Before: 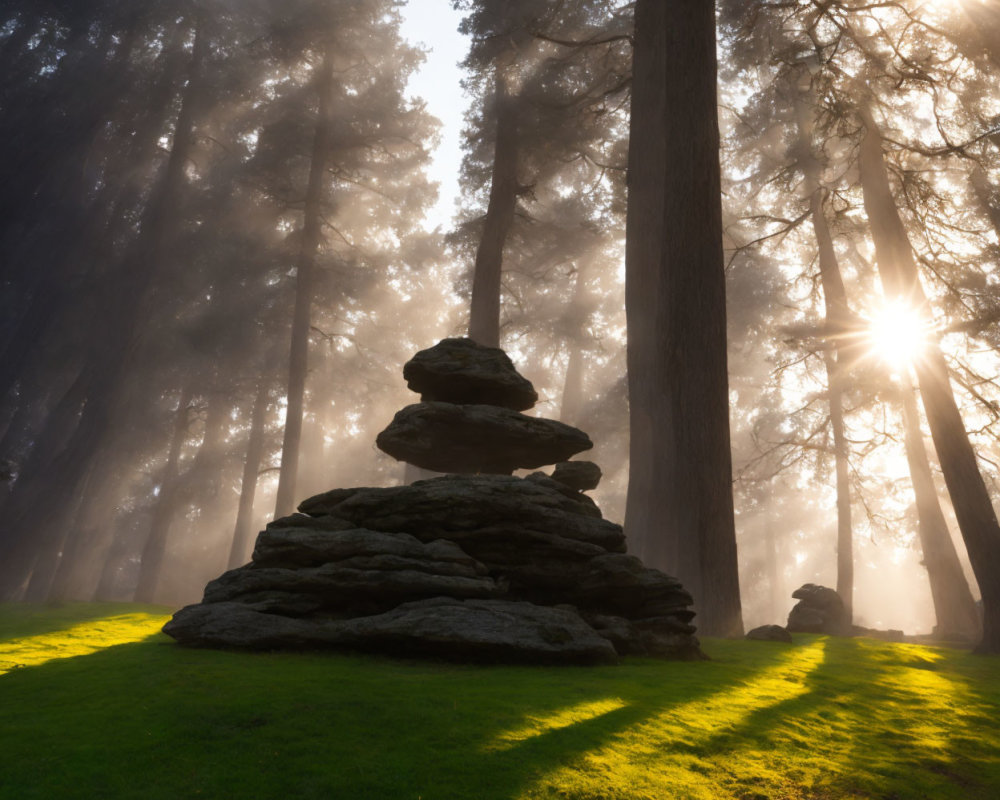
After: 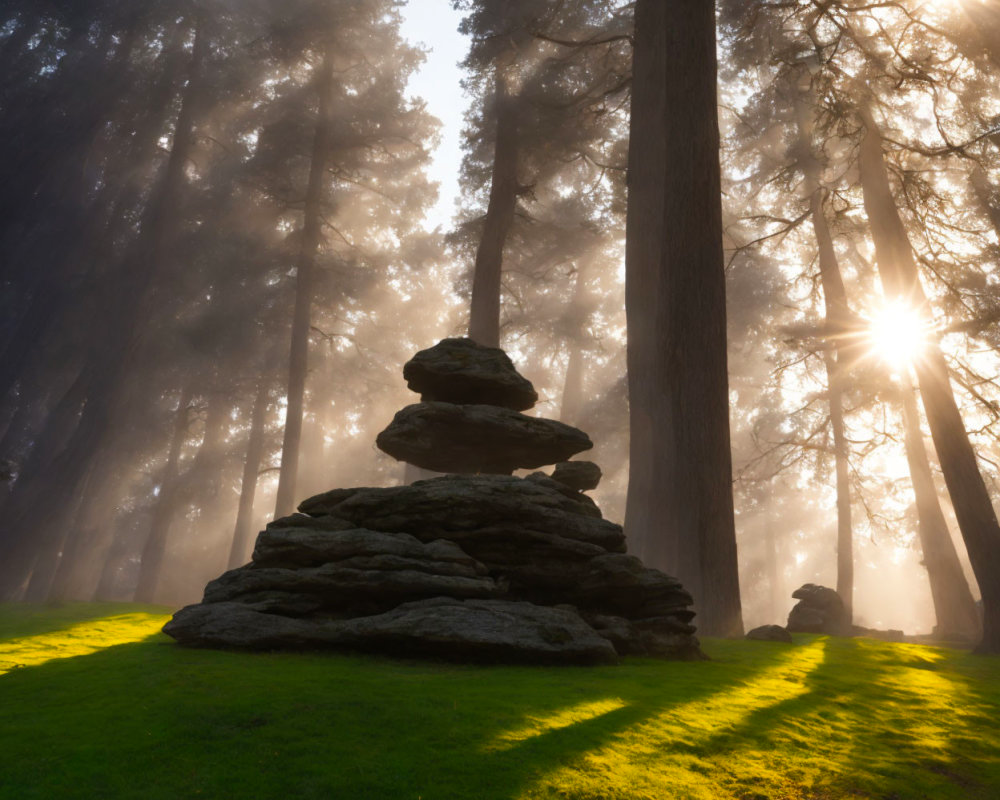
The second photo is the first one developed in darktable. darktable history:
contrast brightness saturation: contrast 0.042, saturation 0.161
shadows and highlights: shadows 24.75, highlights -25.36
